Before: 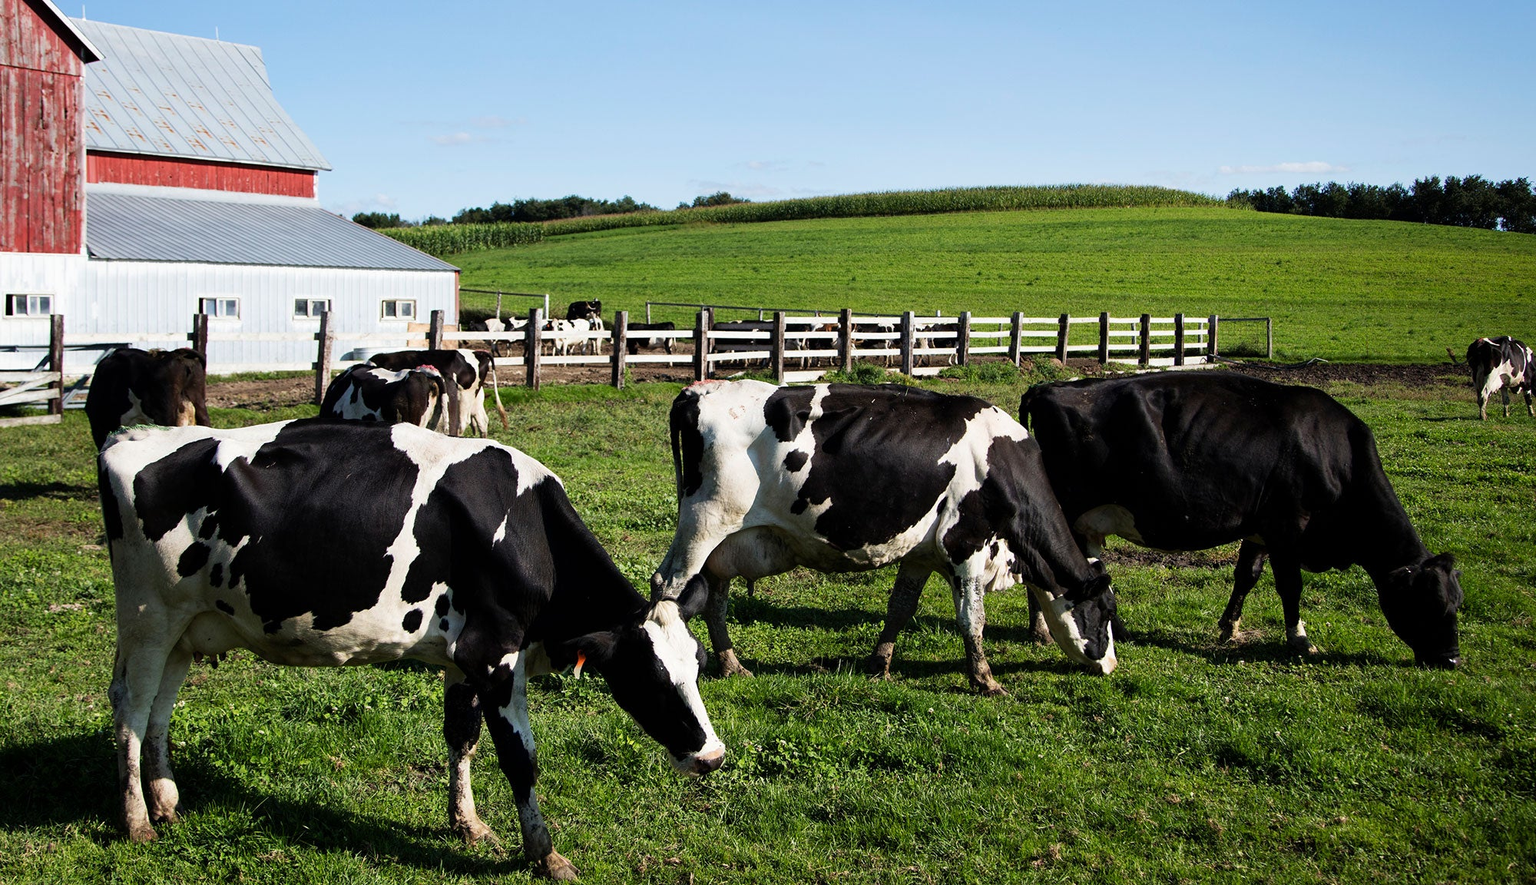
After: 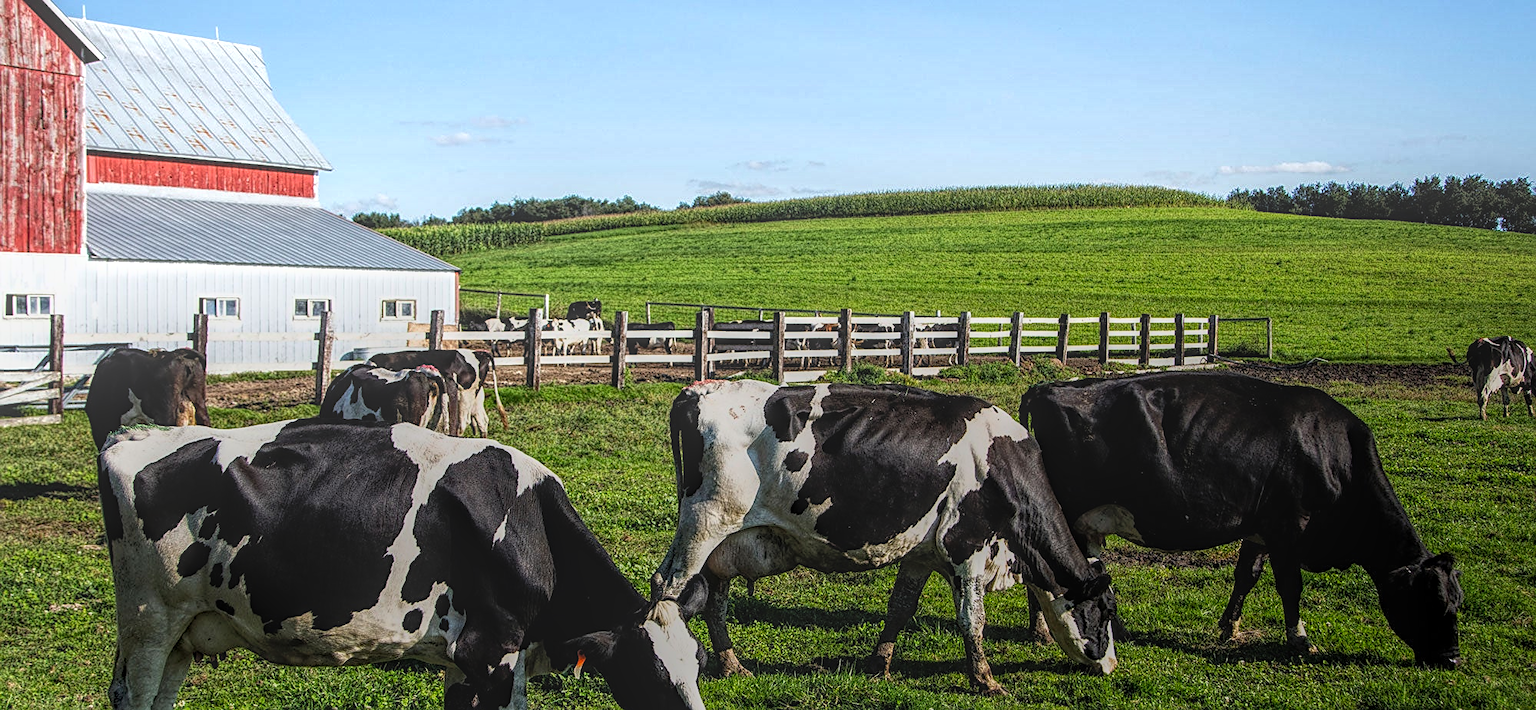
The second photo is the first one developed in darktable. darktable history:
color correction: highlights b* 0.054
tone equalizer: -8 EV -0.415 EV, -7 EV -0.372 EV, -6 EV -0.37 EV, -5 EV -0.227 EV, -3 EV 0.249 EV, -2 EV 0.316 EV, -1 EV 0.379 EV, +0 EV 0.418 EV, edges refinement/feathering 500, mask exposure compensation -1.57 EV, preserve details no
crop: bottom 19.654%
sharpen: on, module defaults
levels: levels [0, 0.492, 0.984]
local contrast: highlights 20%, shadows 27%, detail 199%, midtone range 0.2
